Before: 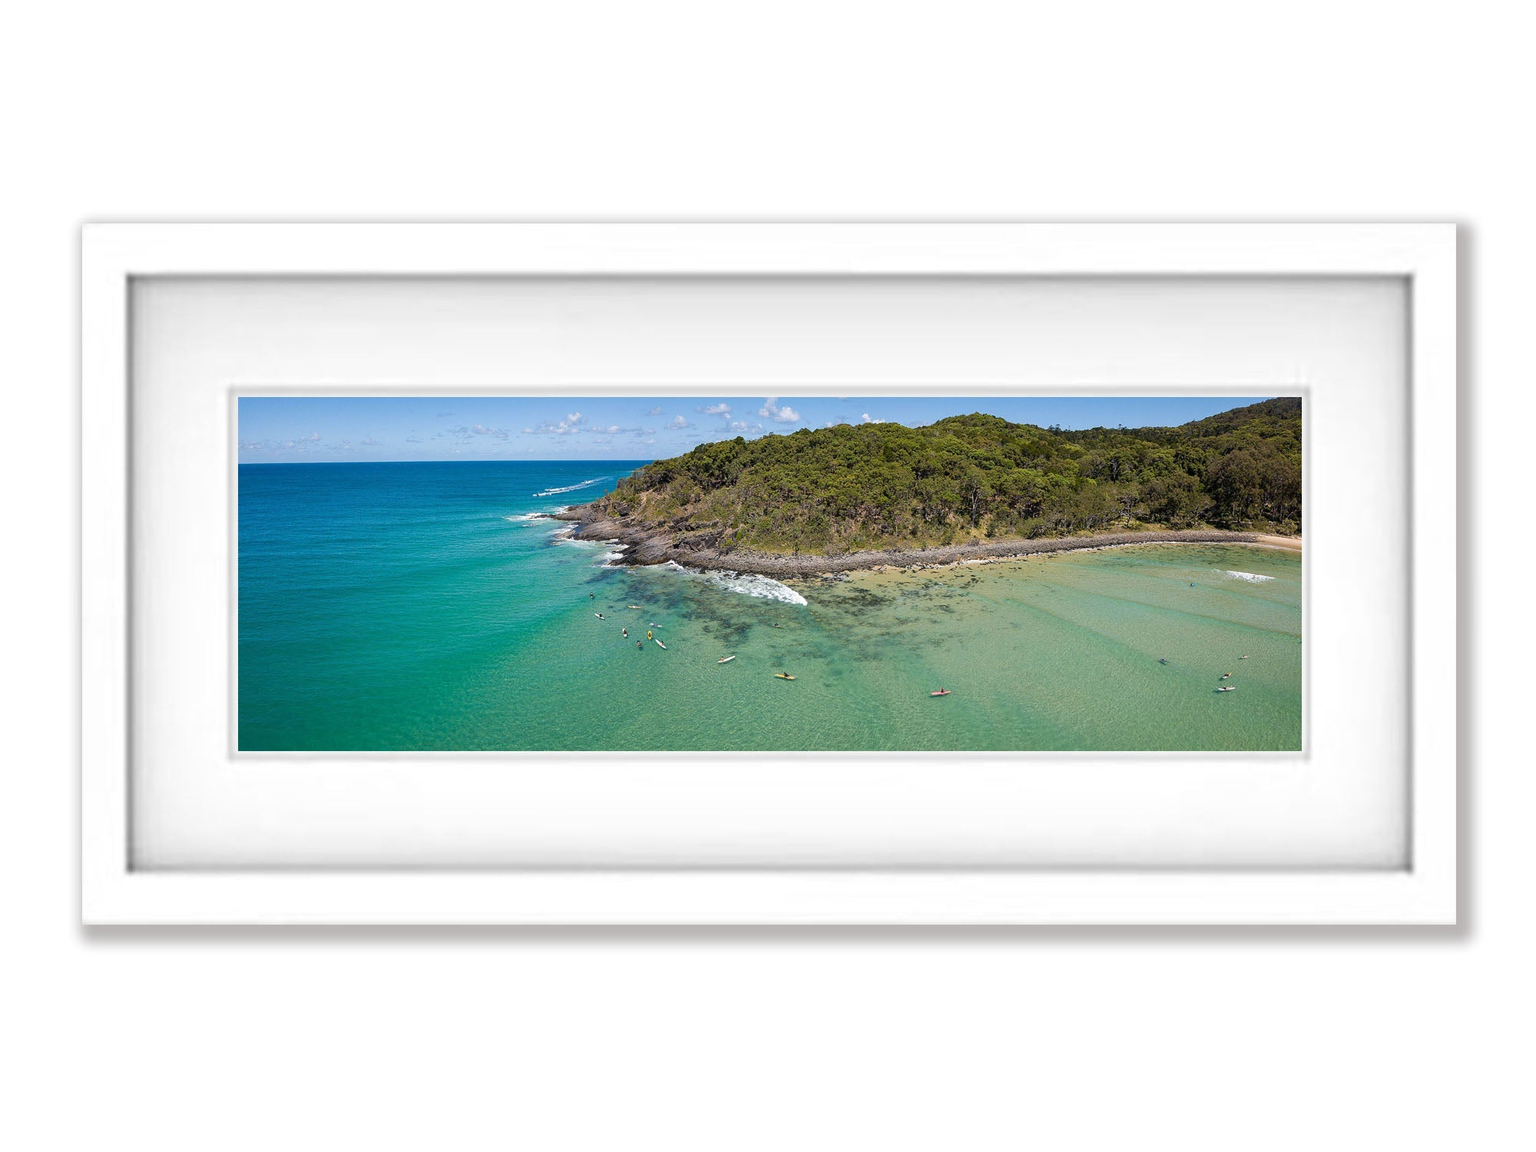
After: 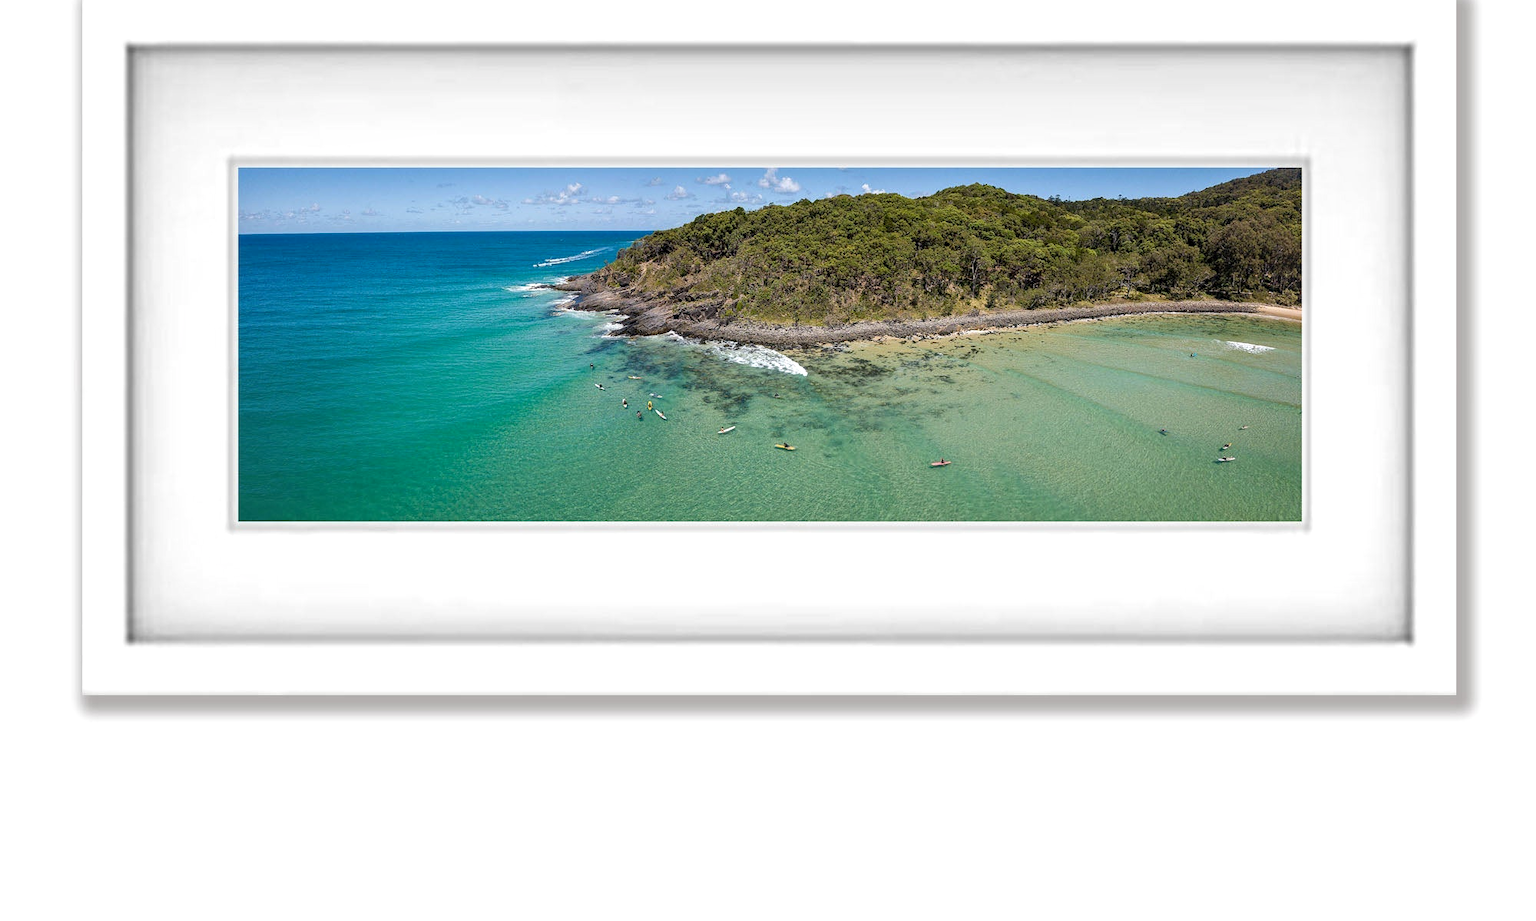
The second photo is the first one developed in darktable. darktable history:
levels: levels [0, 0.492, 0.984]
crop and rotate: top 19.979%
local contrast: on, module defaults
